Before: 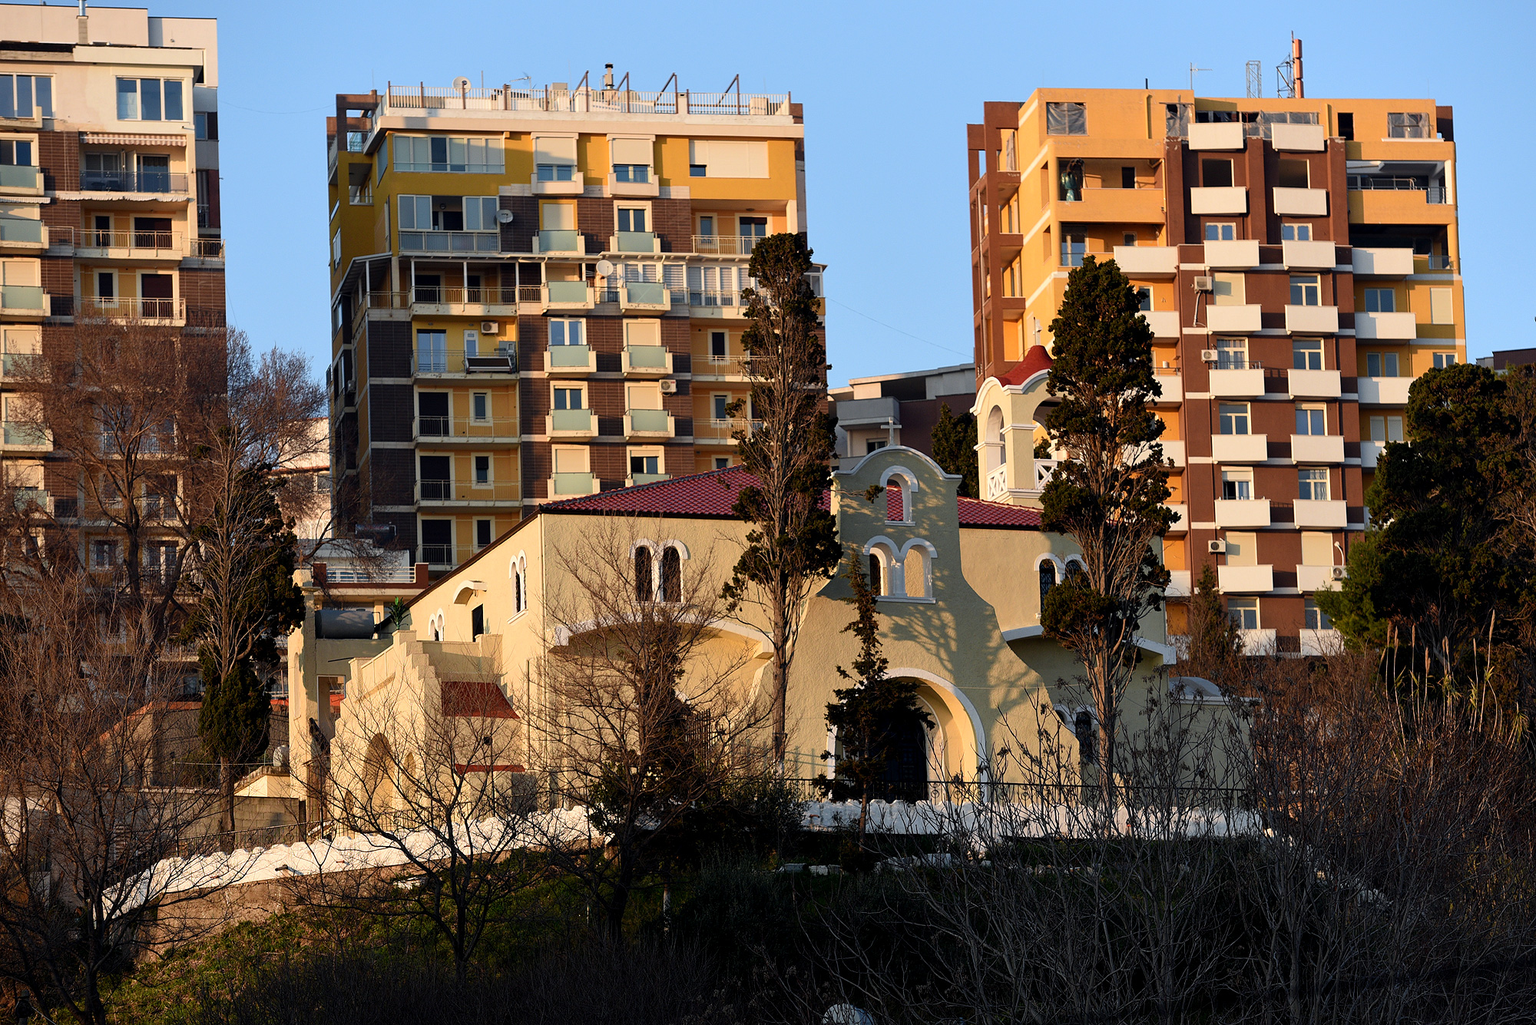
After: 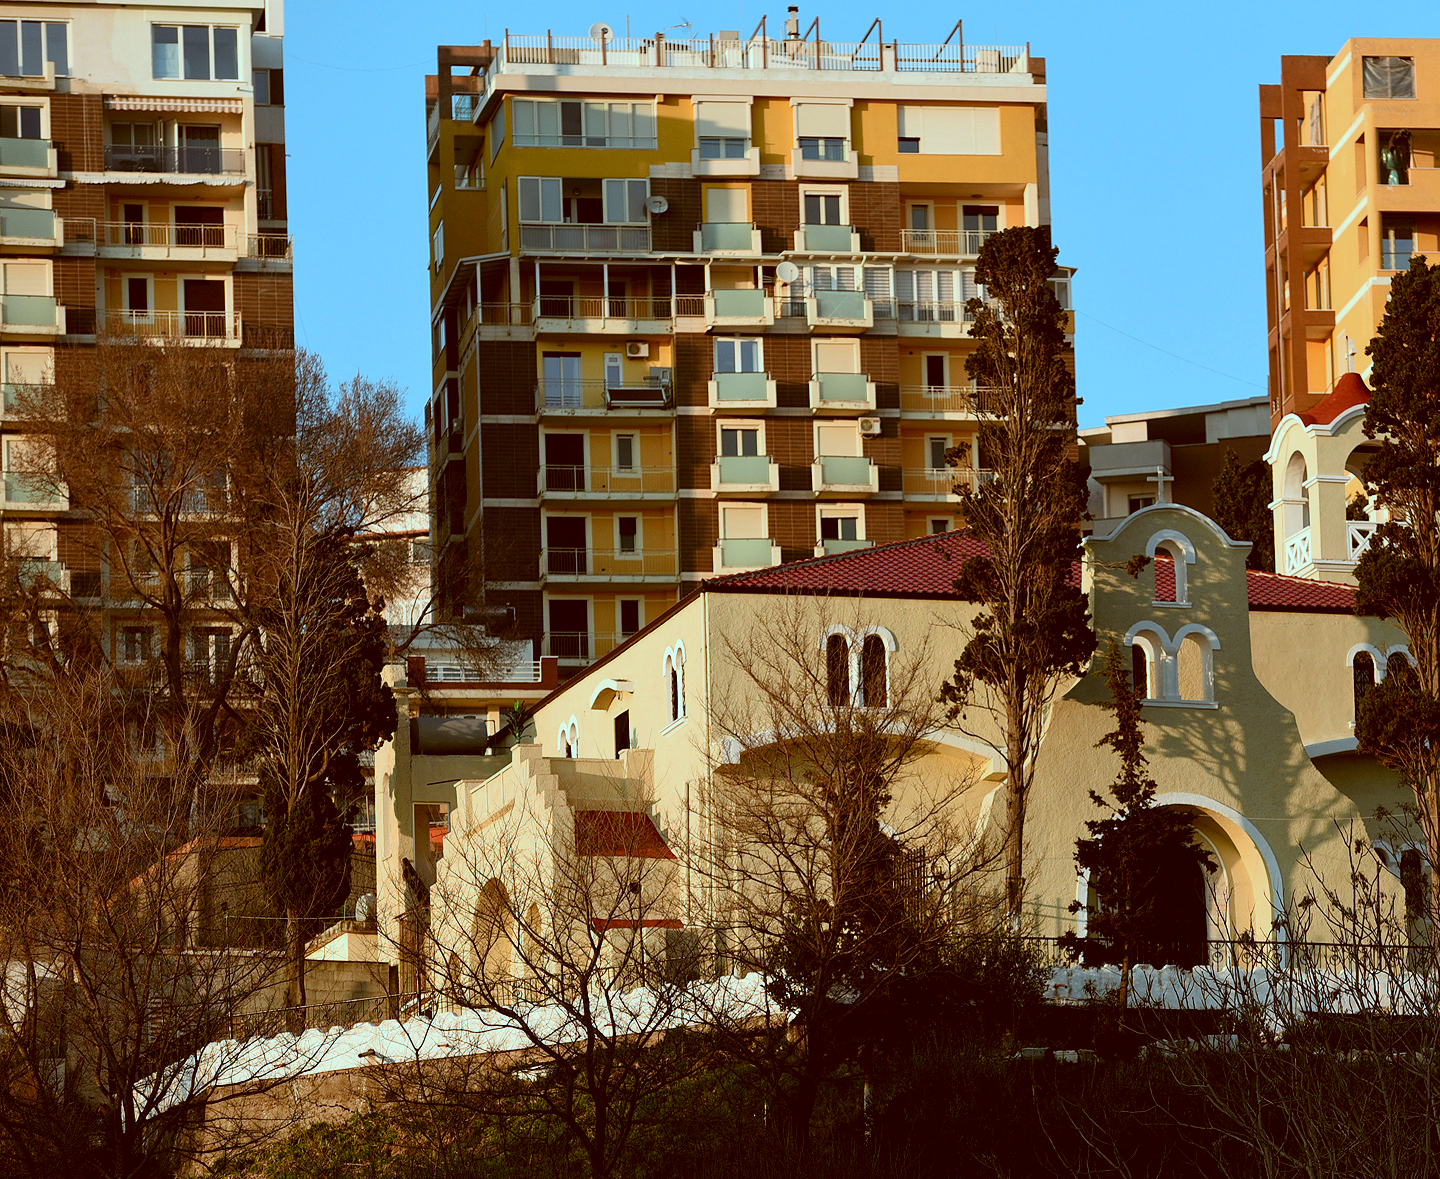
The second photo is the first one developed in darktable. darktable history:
crop: top 5.803%, right 27.864%, bottom 5.804%
color correction: highlights a* -14.62, highlights b* -16.22, shadows a* 10.12, shadows b* 29.4
